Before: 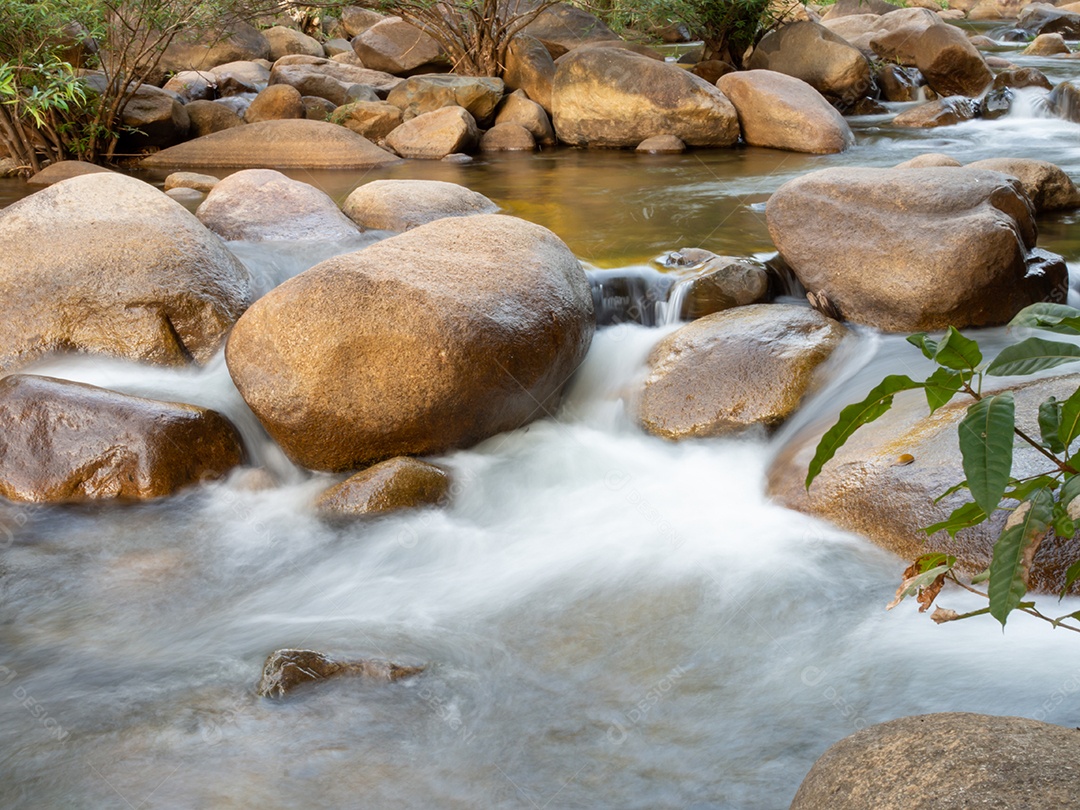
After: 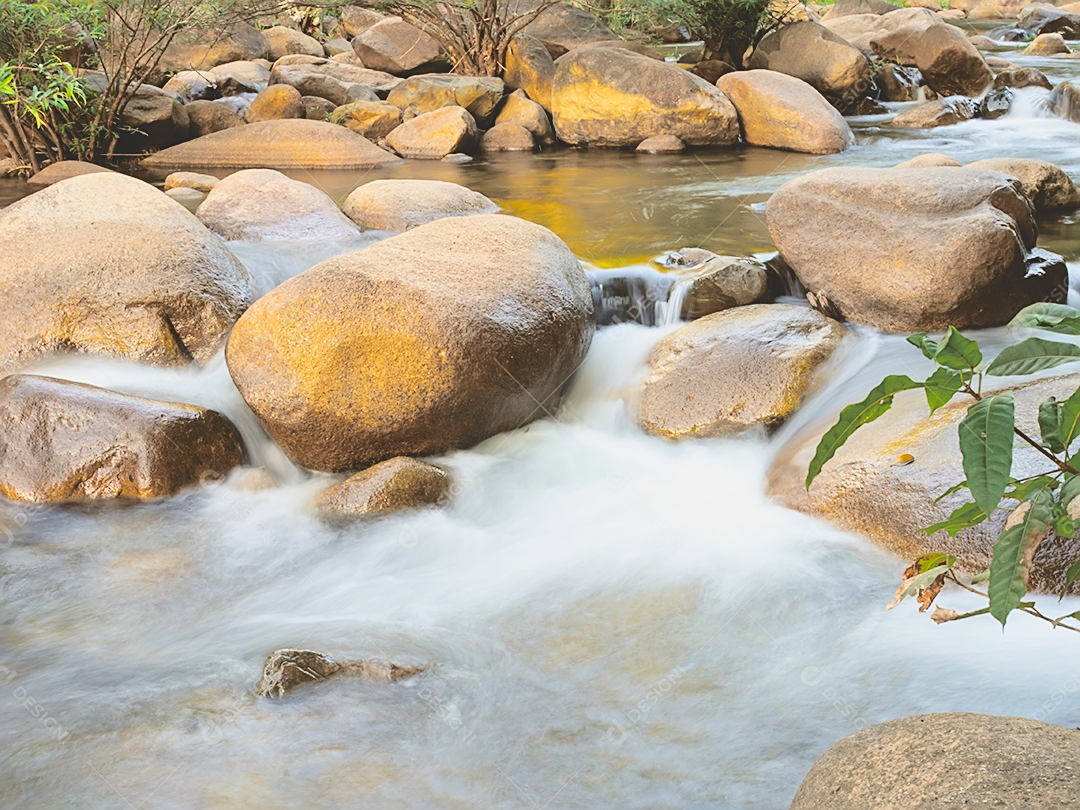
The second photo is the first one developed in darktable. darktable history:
tone curve: curves: ch0 [(0, 0.011) (0.104, 0.085) (0.236, 0.234) (0.398, 0.507) (0.498, 0.621) (0.65, 0.757) (0.835, 0.883) (1, 0.961)]; ch1 [(0, 0) (0.353, 0.344) (0.43, 0.401) (0.479, 0.476) (0.502, 0.502) (0.54, 0.542) (0.602, 0.613) (0.638, 0.668) (0.693, 0.727) (1, 1)]; ch2 [(0, 0) (0.34, 0.314) (0.434, 0.43) (0.5, 0.506) (0.521, 0.54) (0.54, 0.56) (0.595, 0.613) (0.644, 0.729) (1, 1)], color space Lab, independent channels, preserve colors none
sharpen: on, module defaults
exposure: black level correction -0.028, compensate highlight preservation false
